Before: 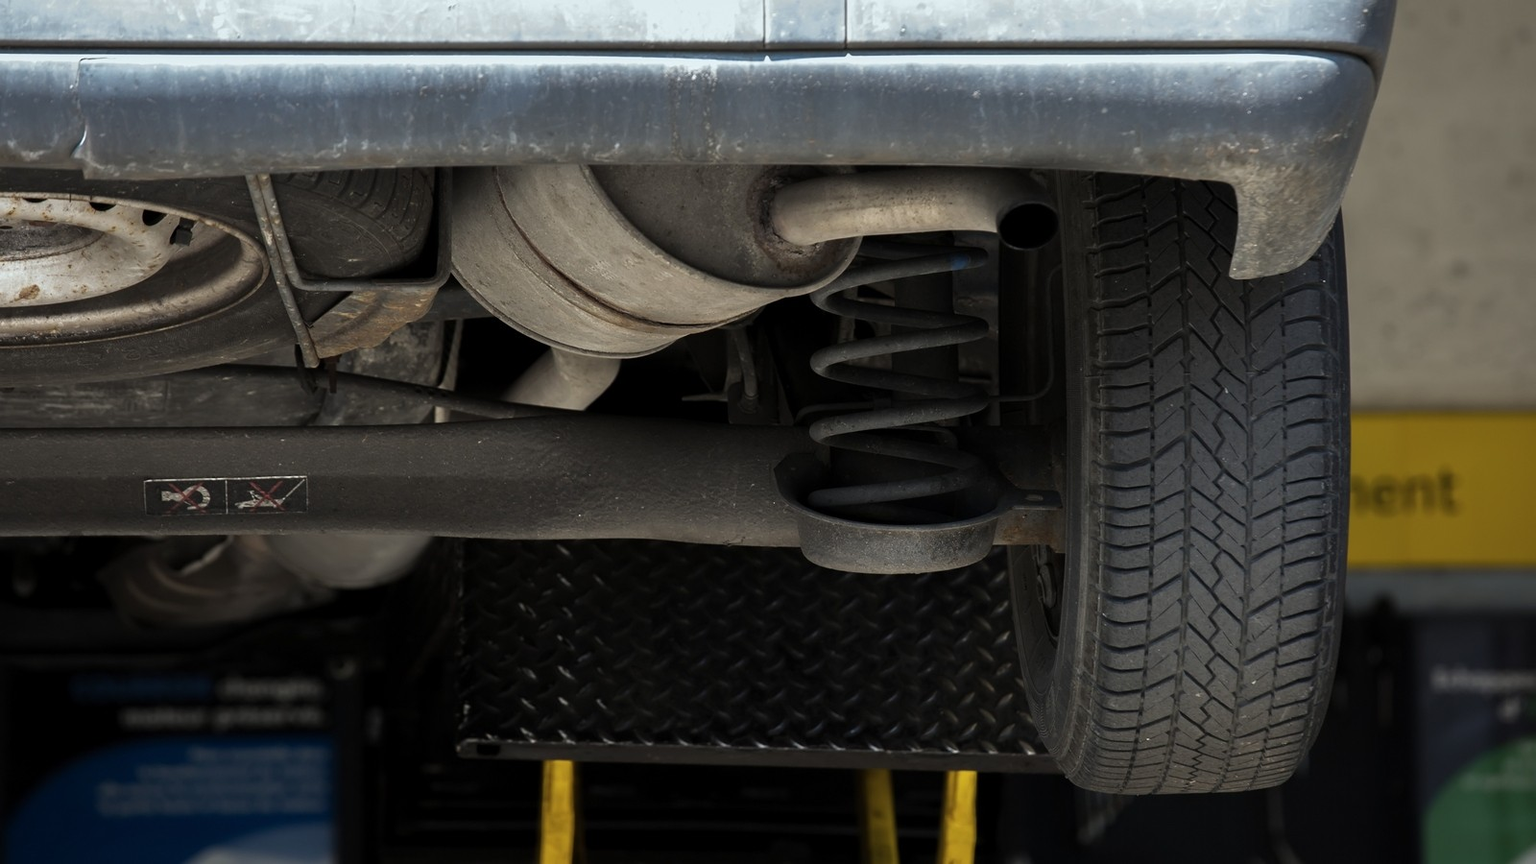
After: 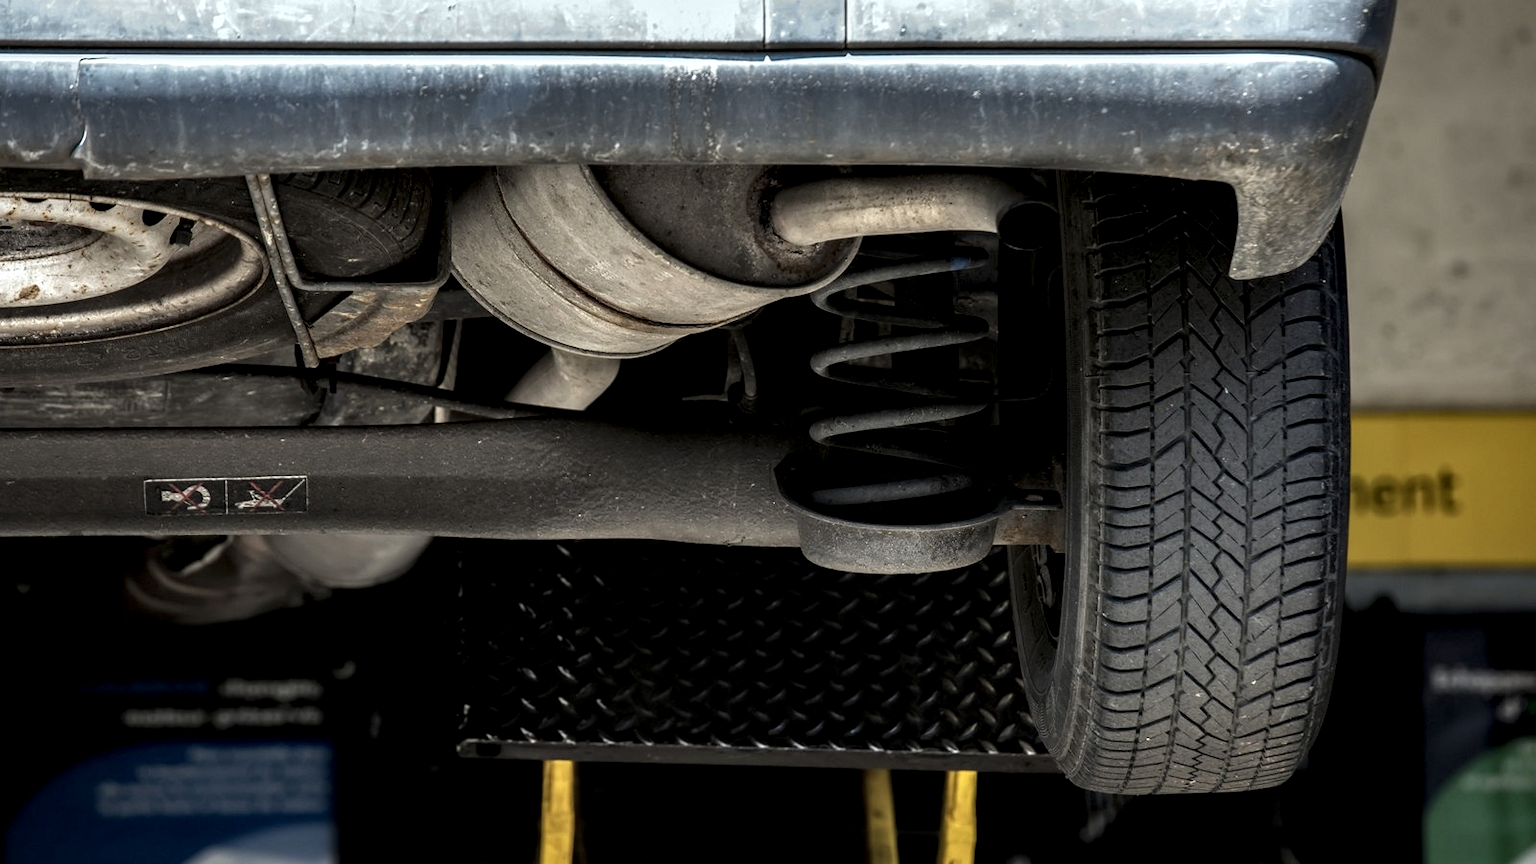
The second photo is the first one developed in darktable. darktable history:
local contrast: highlights 19%, detail 188%
